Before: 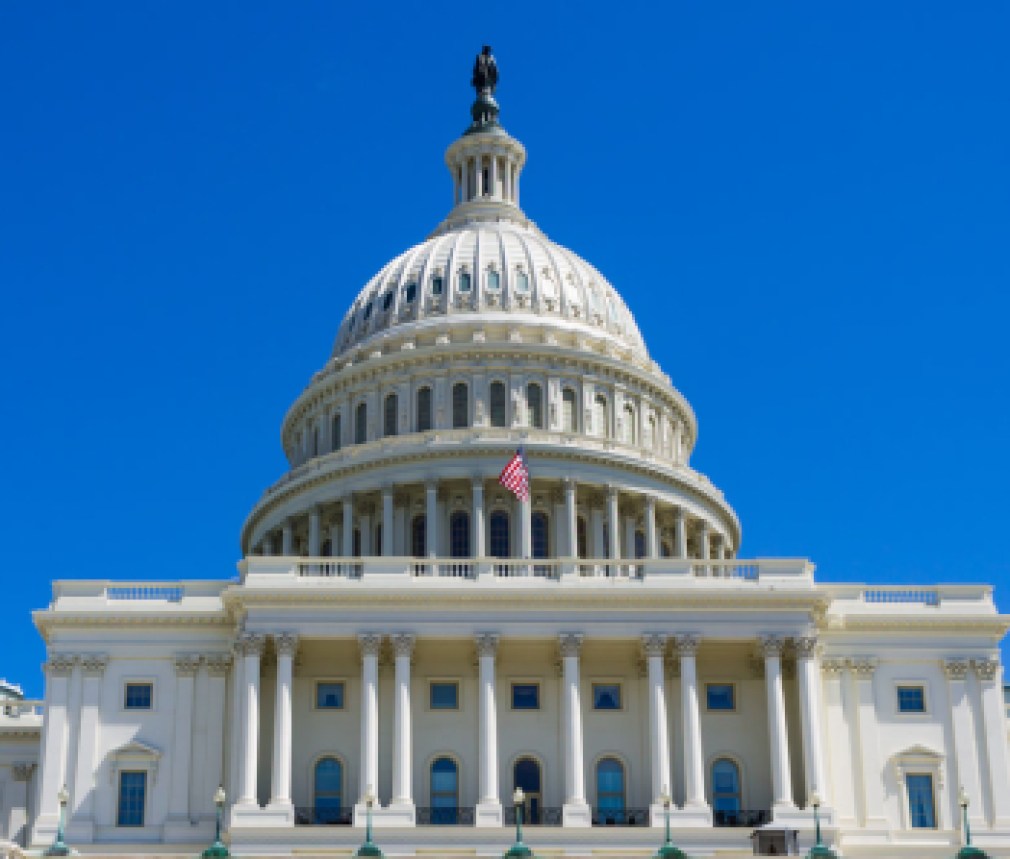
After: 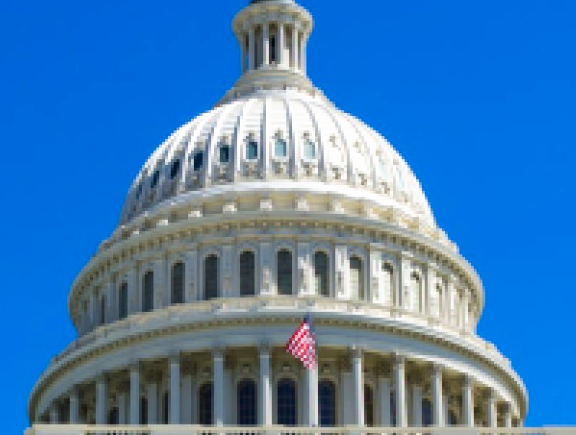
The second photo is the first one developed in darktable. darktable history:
crop: left 21.139%, top 15.39%, right 21.781%, bottom 33.943%
tone curve: curves: ch0 [(0, 0) (0.003, 0.002) (0.011, 0.009) (0.025, 0.021) (0.044, 0.037) (0.069, 0.058) (0.1, 0.083) (0.136, 0.122) (0.177, 0.165) (0.224, 0.216) (0.277, 0.277) (0.335, 0.344) (0.399, 0.418) (0.468, 0.499) (0.543, 0.586) (0.623, 0.679) (0.709, 0.779) (0.801, 0.877) (0.898, 0.977) (1, 1)], preserve colors none
